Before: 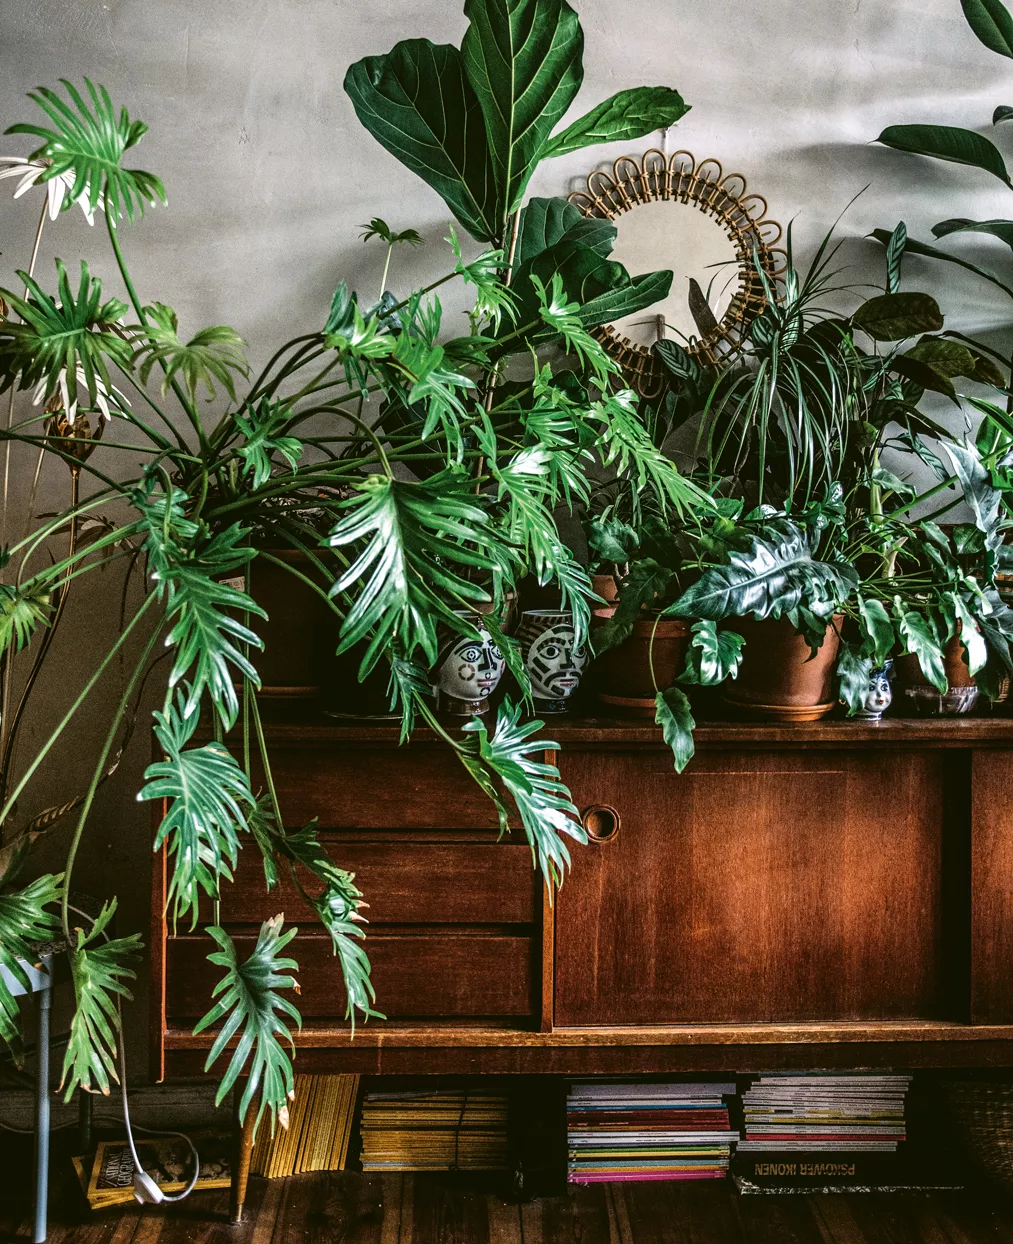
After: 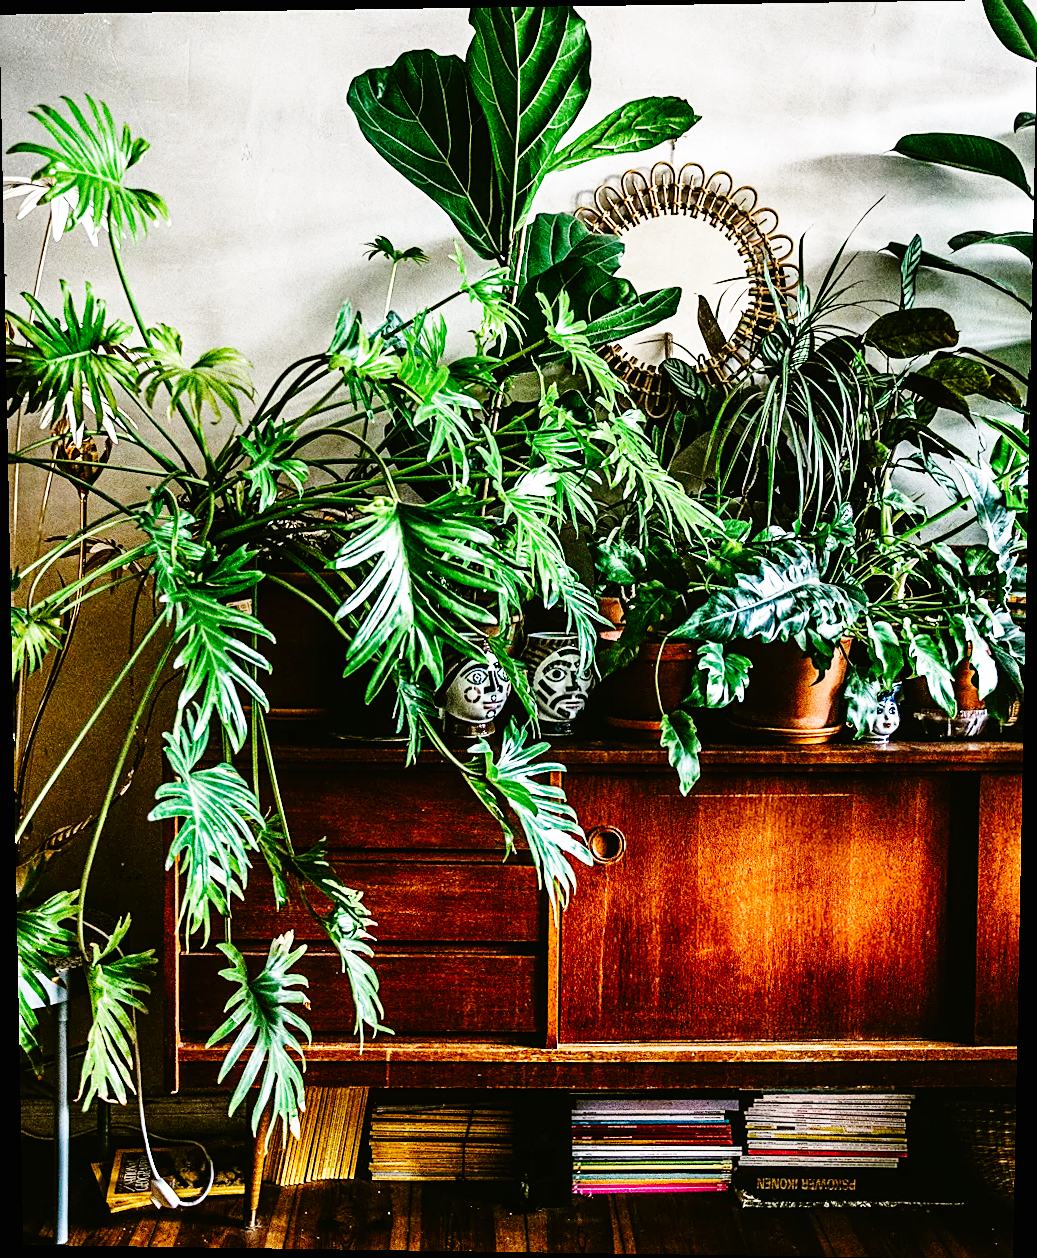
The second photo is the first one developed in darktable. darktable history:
rotate and perspective: lens shift (vertical) 0.048, lens shift (horizontal) -0.024, automatic cropping off
sharpen: on, module defaults
base curve: curves: ch0 [(0, 0) (0, 0) (0.002, 0.001) (0.008, 0.003) (0.019, 0.011) (0.037, 0.037) (0.064, 0.11) (0.102, 0.232) (0.152, 0.379) (0.216, 0.524) (0.296, 0.665) (0.394, 0.789) (0.512, 0.881) (0.651, 0.945) (0.813, 0.986) (1, 1)], preserve colors none
color balance rgb: perceptual saturation grading › global saturation 20%, perceptual saturation grading › highlights -25%, perceptual saturation grading › shadows 25%
